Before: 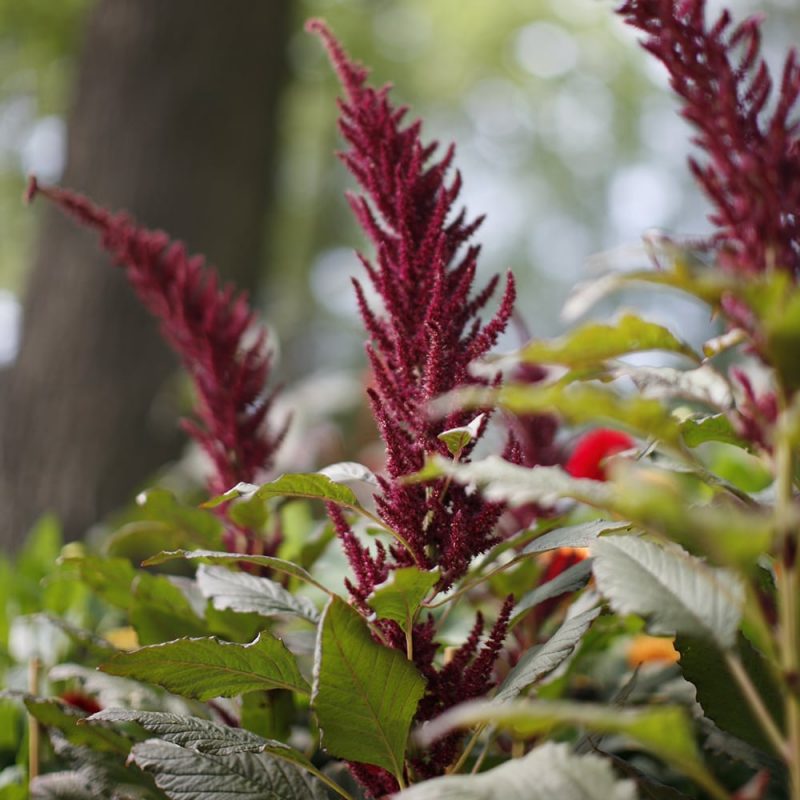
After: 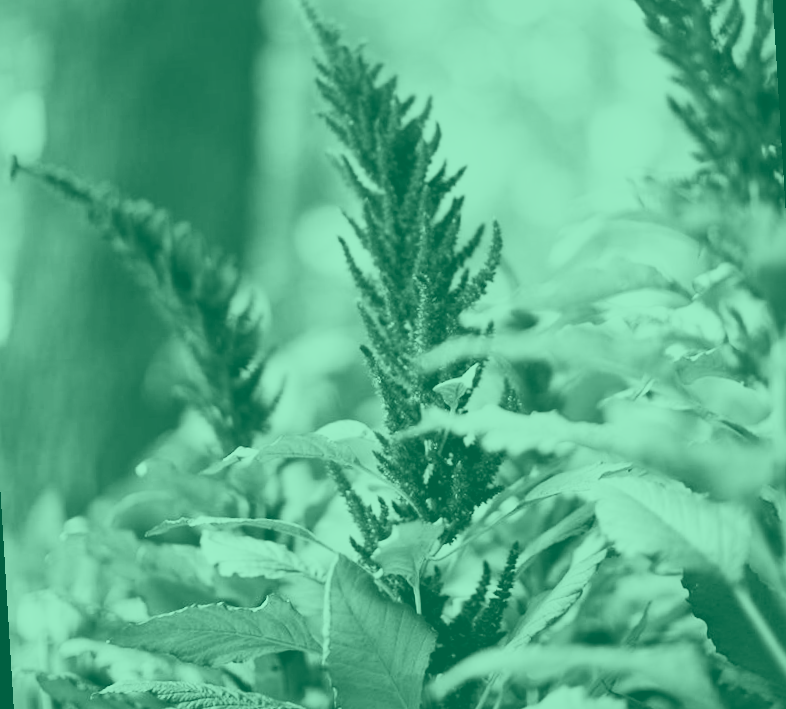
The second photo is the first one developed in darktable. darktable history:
base curve: curves: ch0 [(0, 0) (0.007, 0.004) (0.027, 0.03) (0.046, 0.07) (0.207, 0.54) (0.442, 0.872) (0.673, 0.972) (1, 1)], preserve colors none
colorize: hue 147.6°, saturation 65%, lightness 21.64%
local contrast: mode bilateral grid, contrast 25, coarseness 60, detail 151%, midtone range 0.2
rotate and perspective: rotation -3.52°, crop left 0.036, crop right 0.964, crop top 0.081, crop bottom 0.919
